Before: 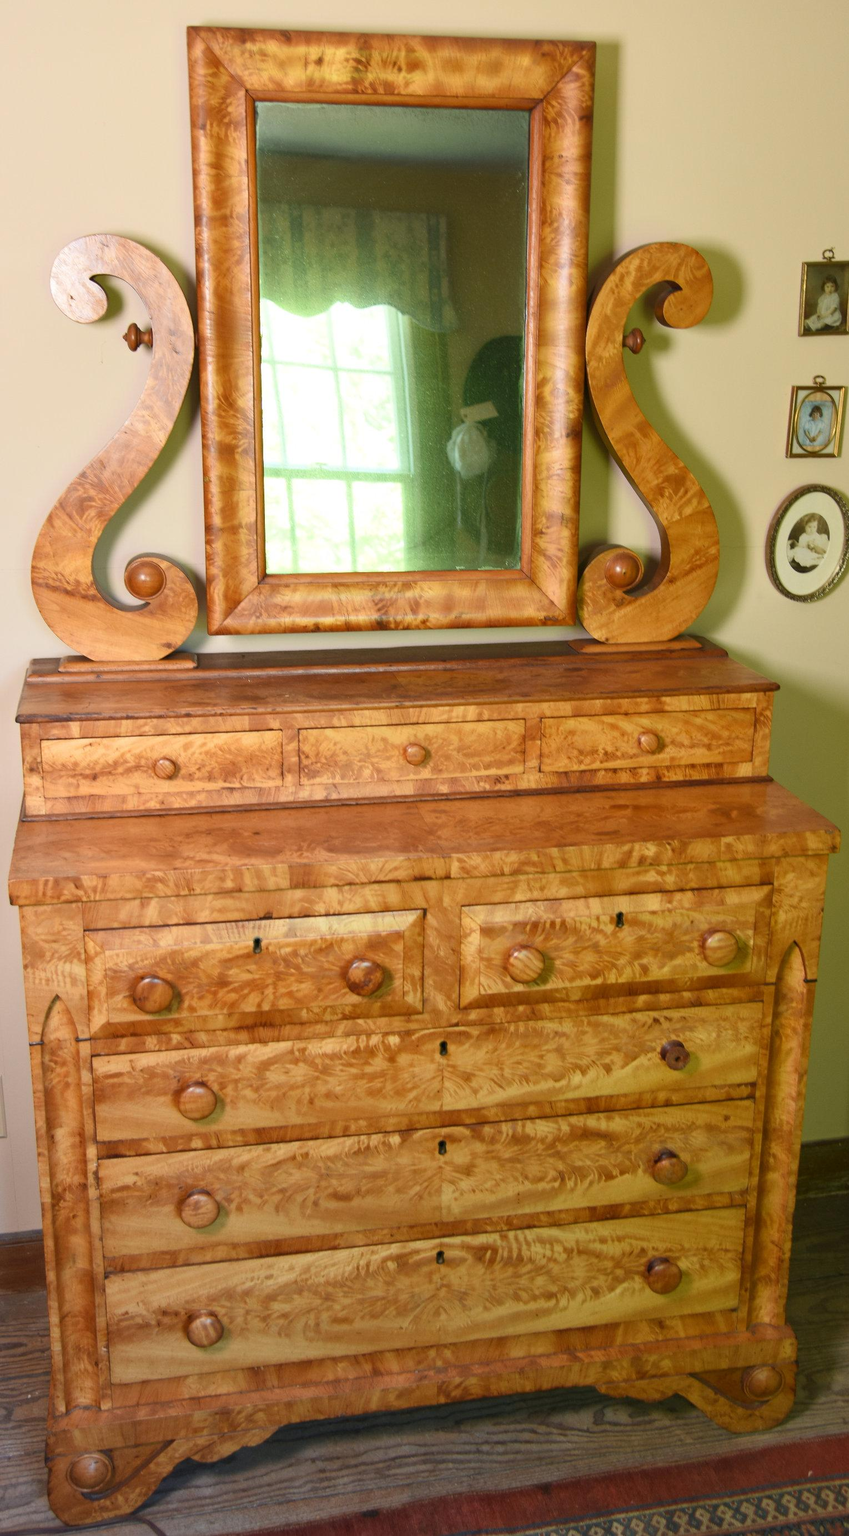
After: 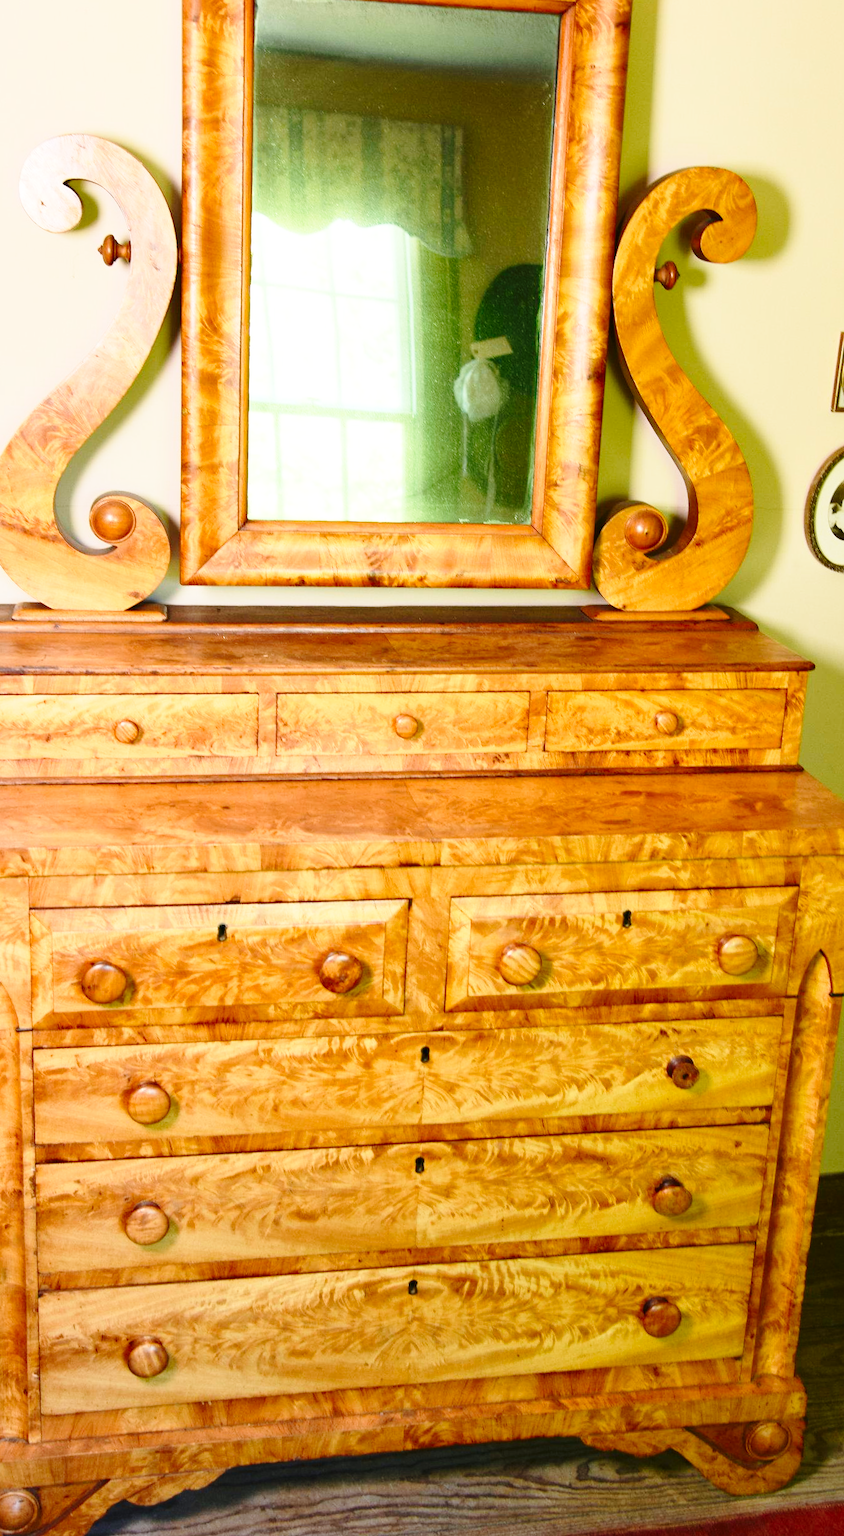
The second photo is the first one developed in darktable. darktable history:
crop and rotate: angle -2.14°, left 3.145%, top 3.781%, right 1.584%, bottom 0.427%
base curve: curves: ch0 [(0, 0) (0.028, 0.03) (0.121, 0.232) (0.46, 0.748) (0.859, 0.968) (1, 1)], preserve colors none
contrast brightness saturation: contrast 0.146, brightness -0.012, saturation 0.103
